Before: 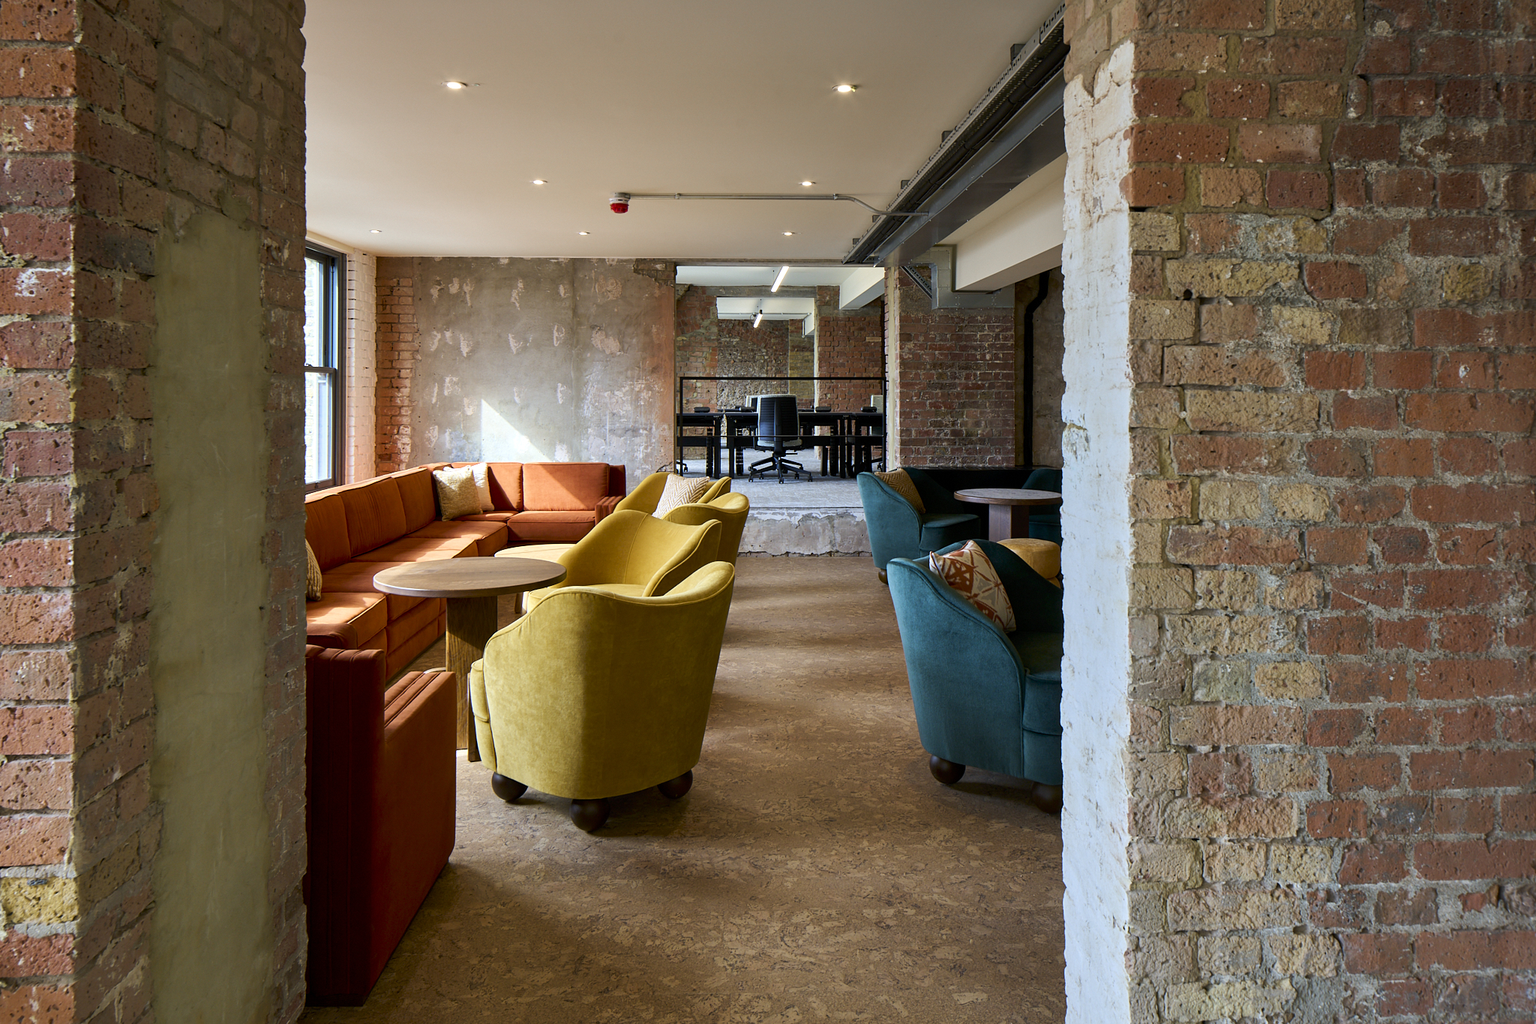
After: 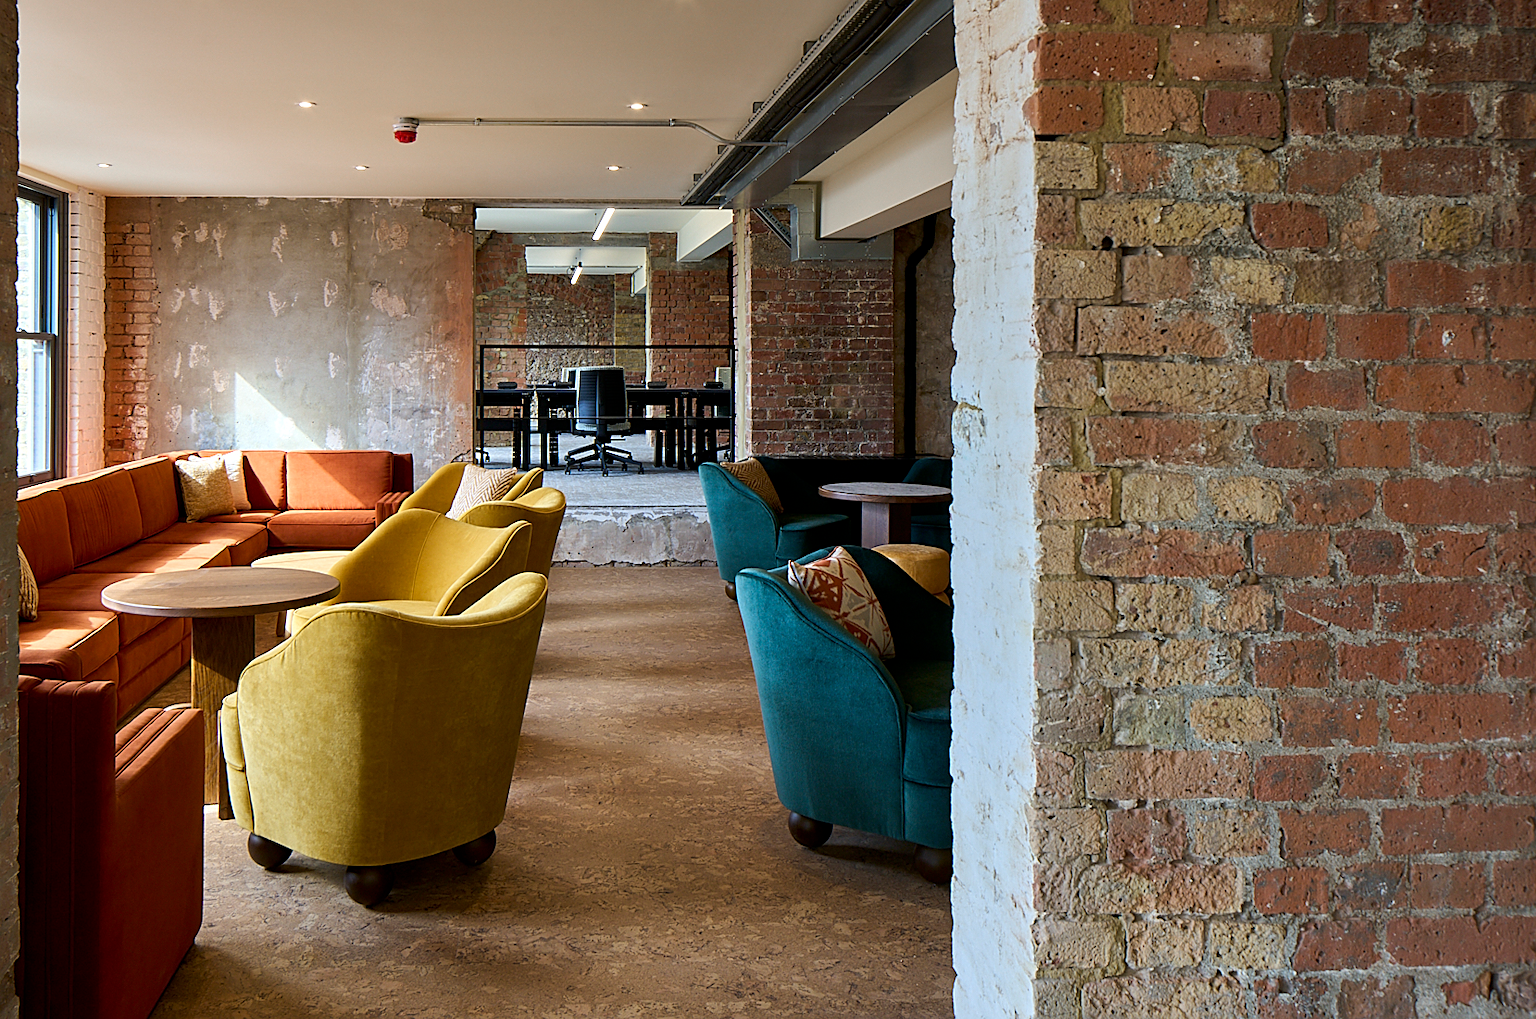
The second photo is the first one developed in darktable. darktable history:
crop: left 18.983%, top 9.534%, right 0.001%, bottom 9.771%
sharpen: on, module defaults
